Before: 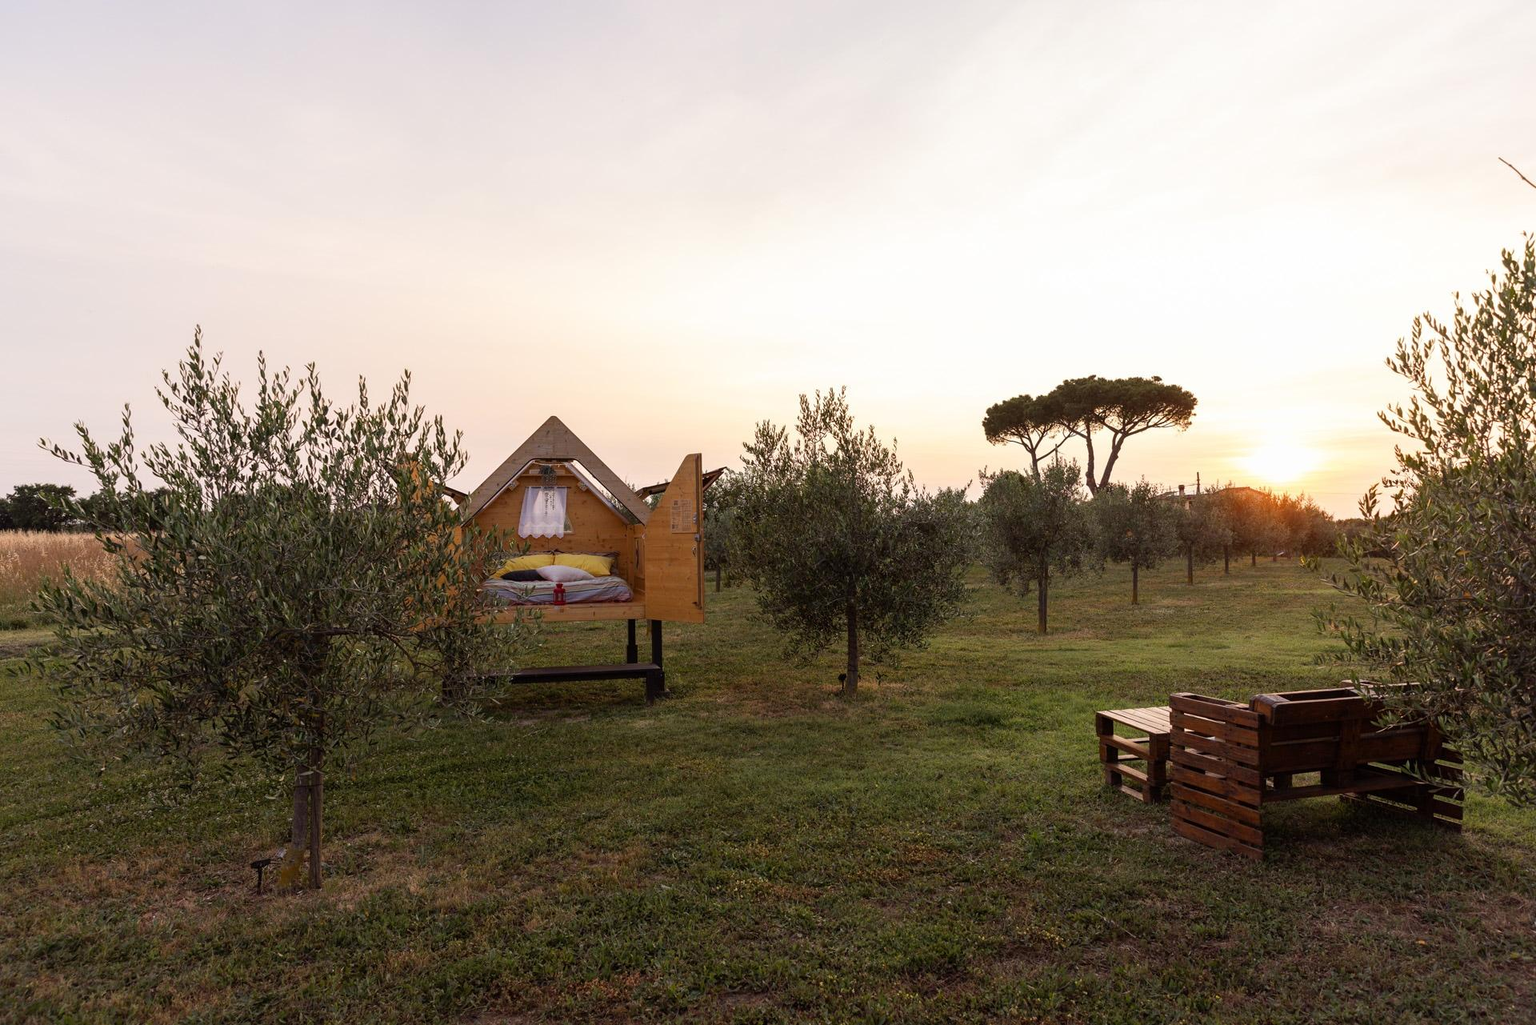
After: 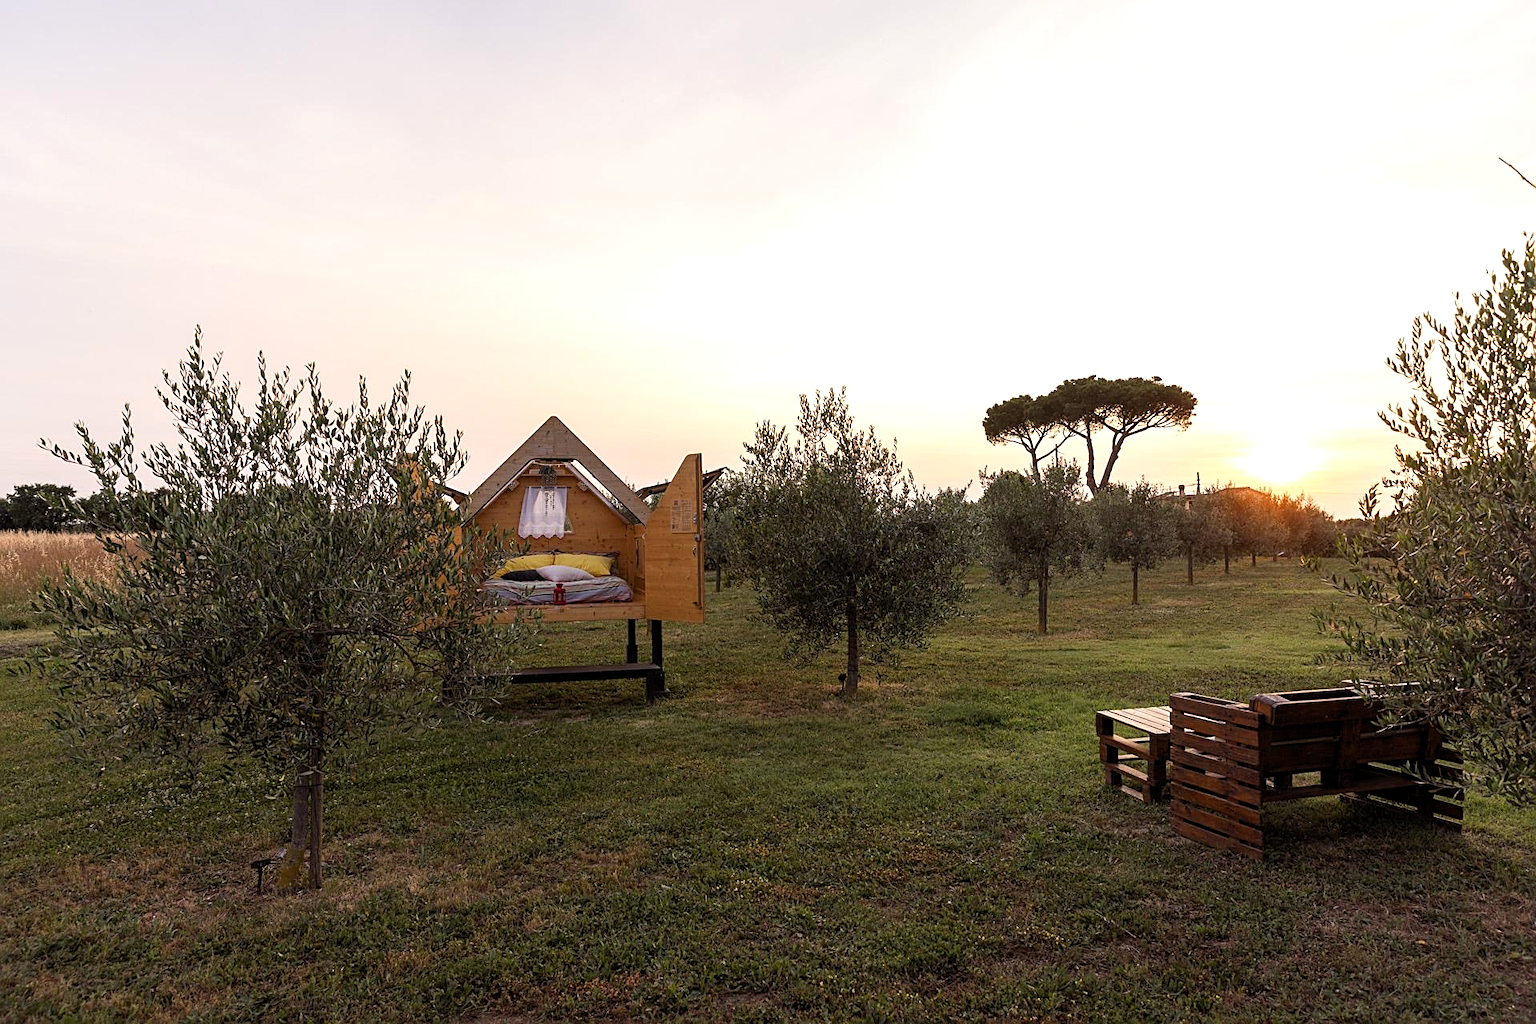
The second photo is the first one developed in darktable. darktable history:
levels: levels [0.016, 0.484, 0.953]
sharpen: on, module defaults
